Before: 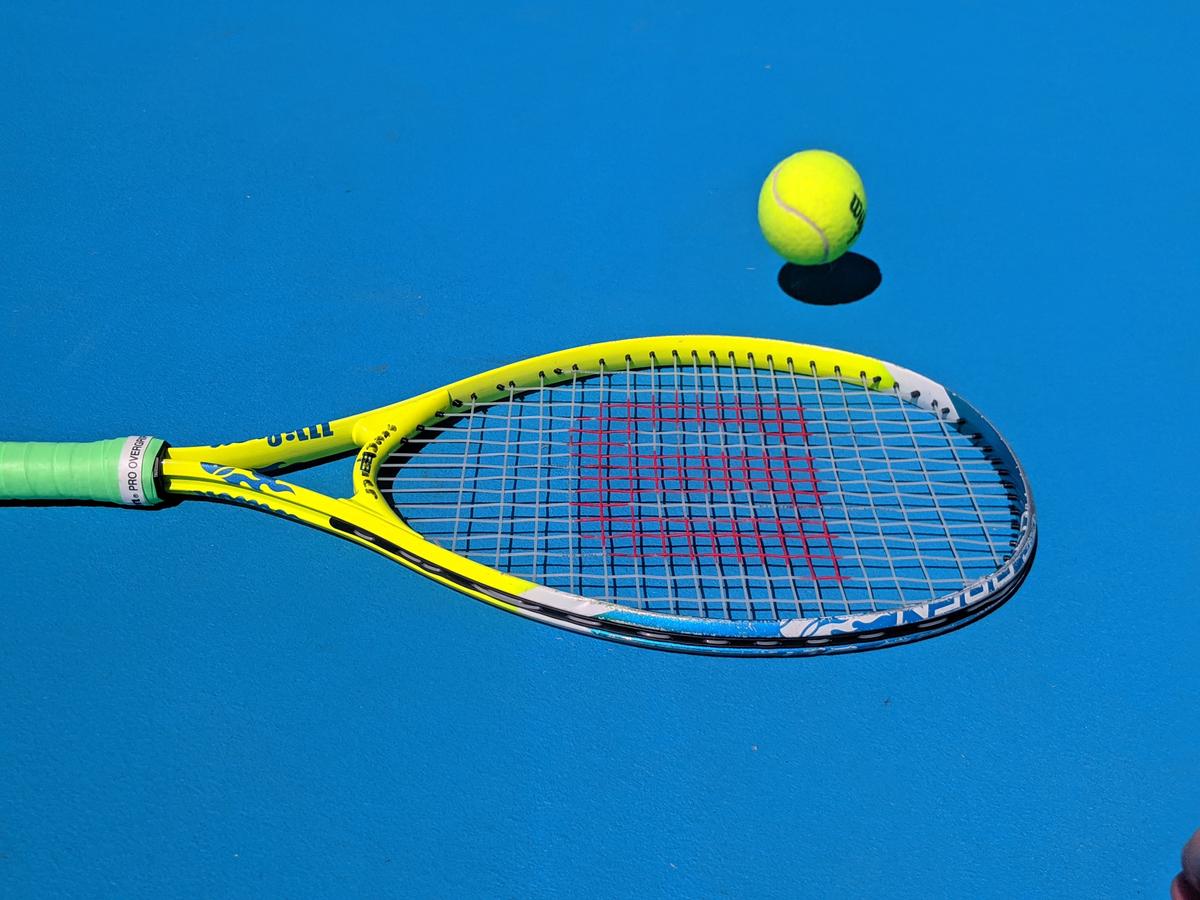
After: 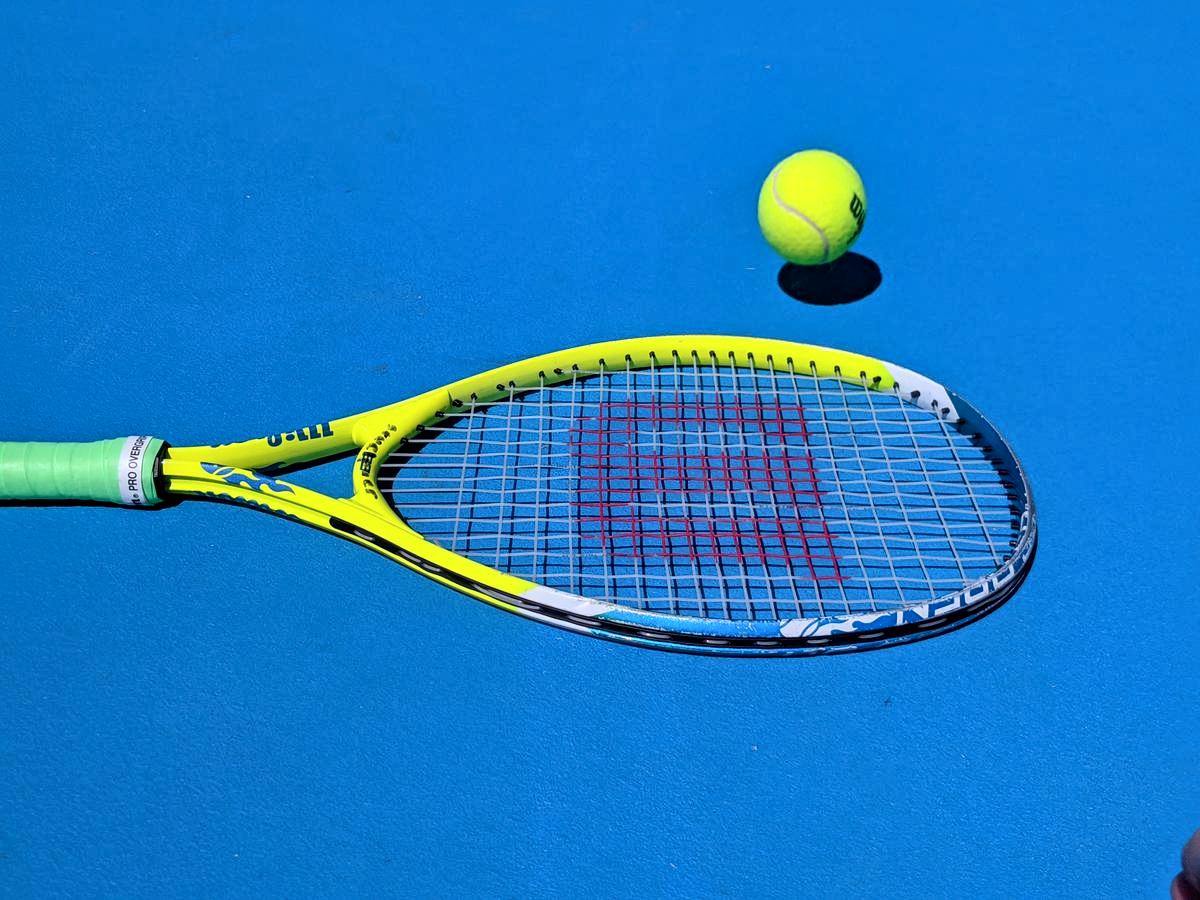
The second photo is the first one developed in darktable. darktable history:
white balance: red 0.924, blue 1.095
local contrast: mode bilateral grid, contrast 20, coarseness 50, detail 148%, midtone range 0.2
